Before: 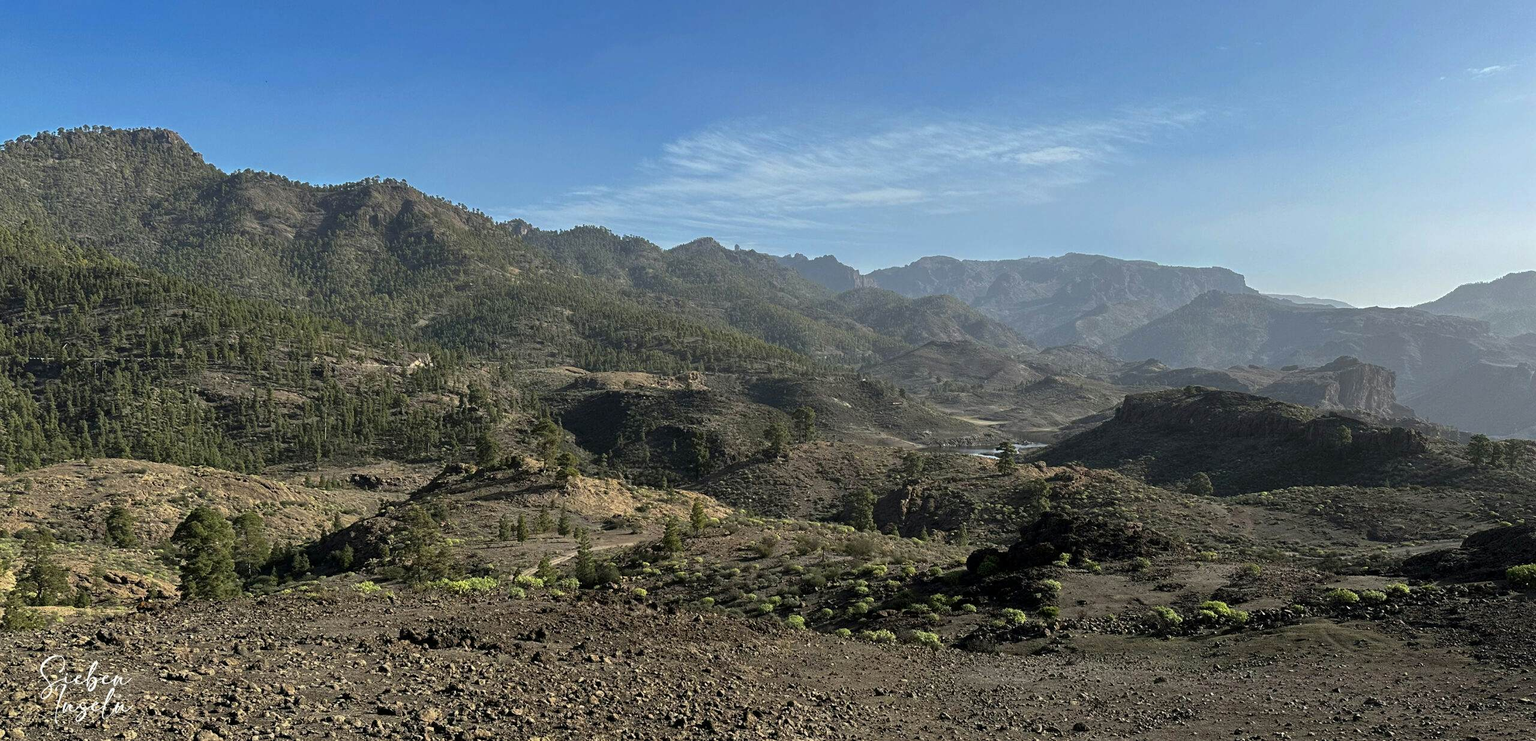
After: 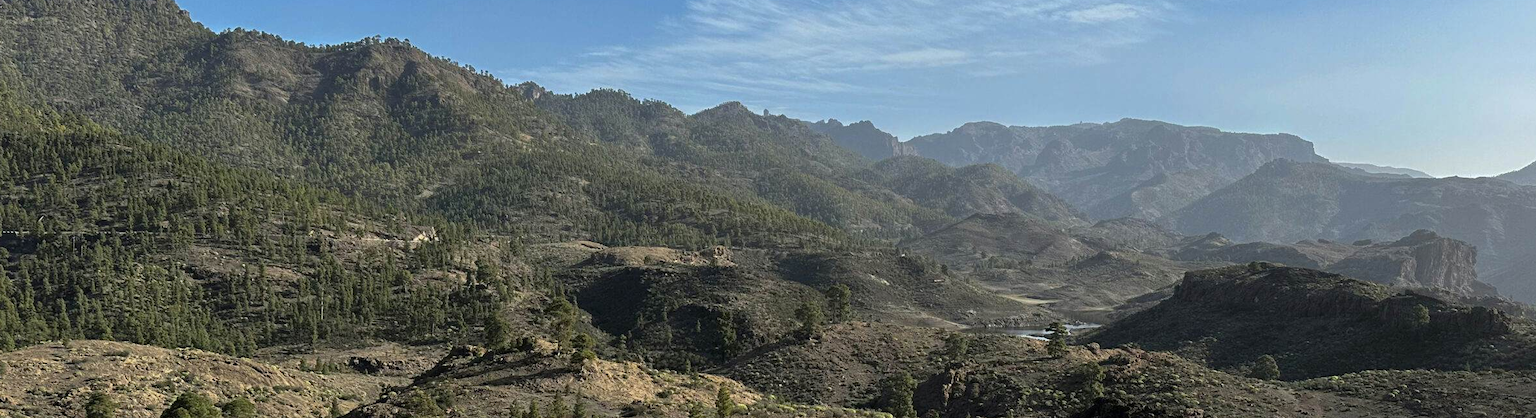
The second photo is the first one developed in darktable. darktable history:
crop: left 1.791%, top 19.396%, right 5.48%, bottom 28.202%
